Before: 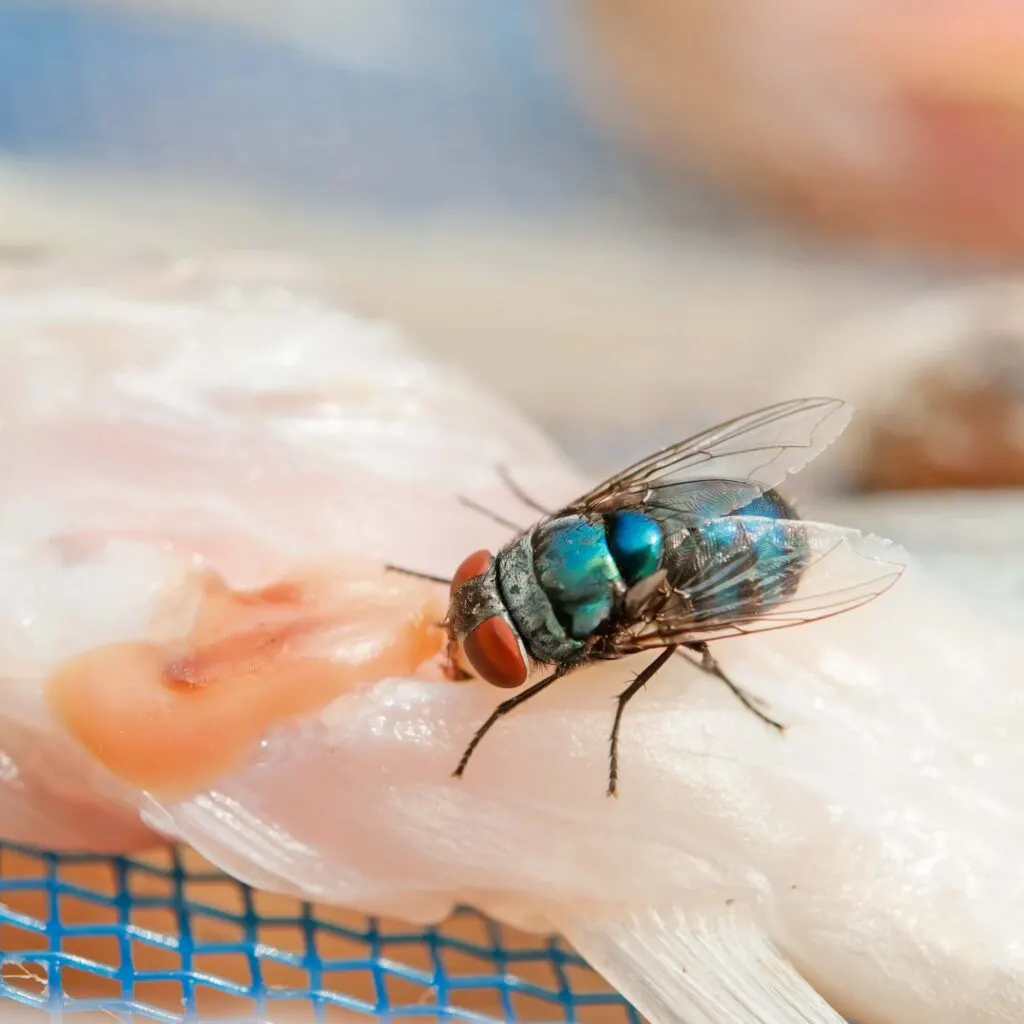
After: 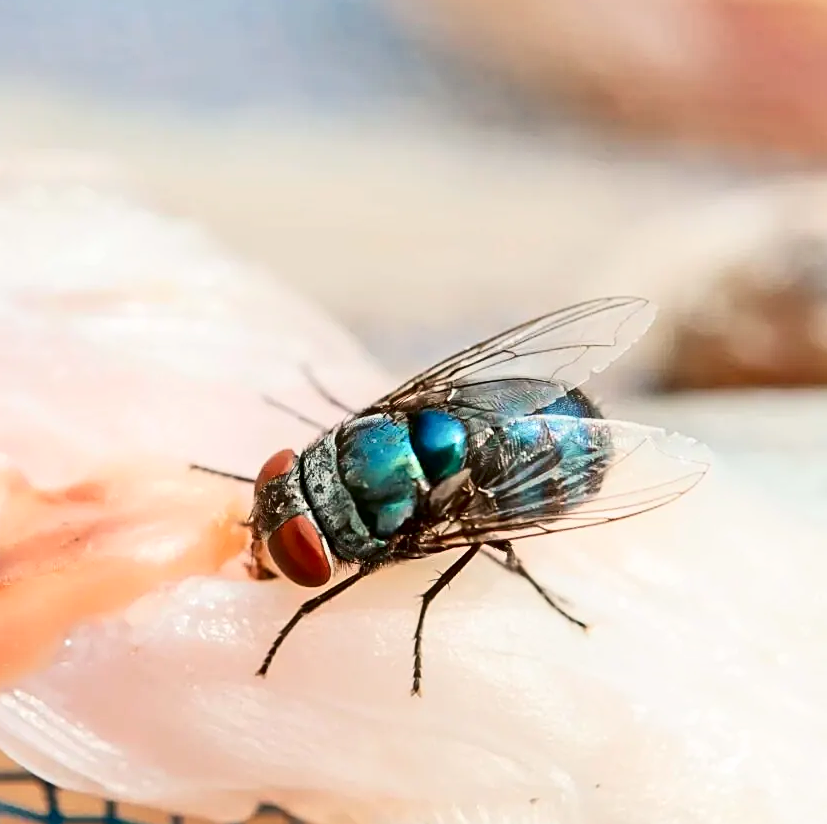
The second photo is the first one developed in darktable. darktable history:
crop: left 19.179%, top 9.912%, right 0%, bottom 9.592%
sharpen: on, module defaults
contrast brightness saturation: contrast 0.273
